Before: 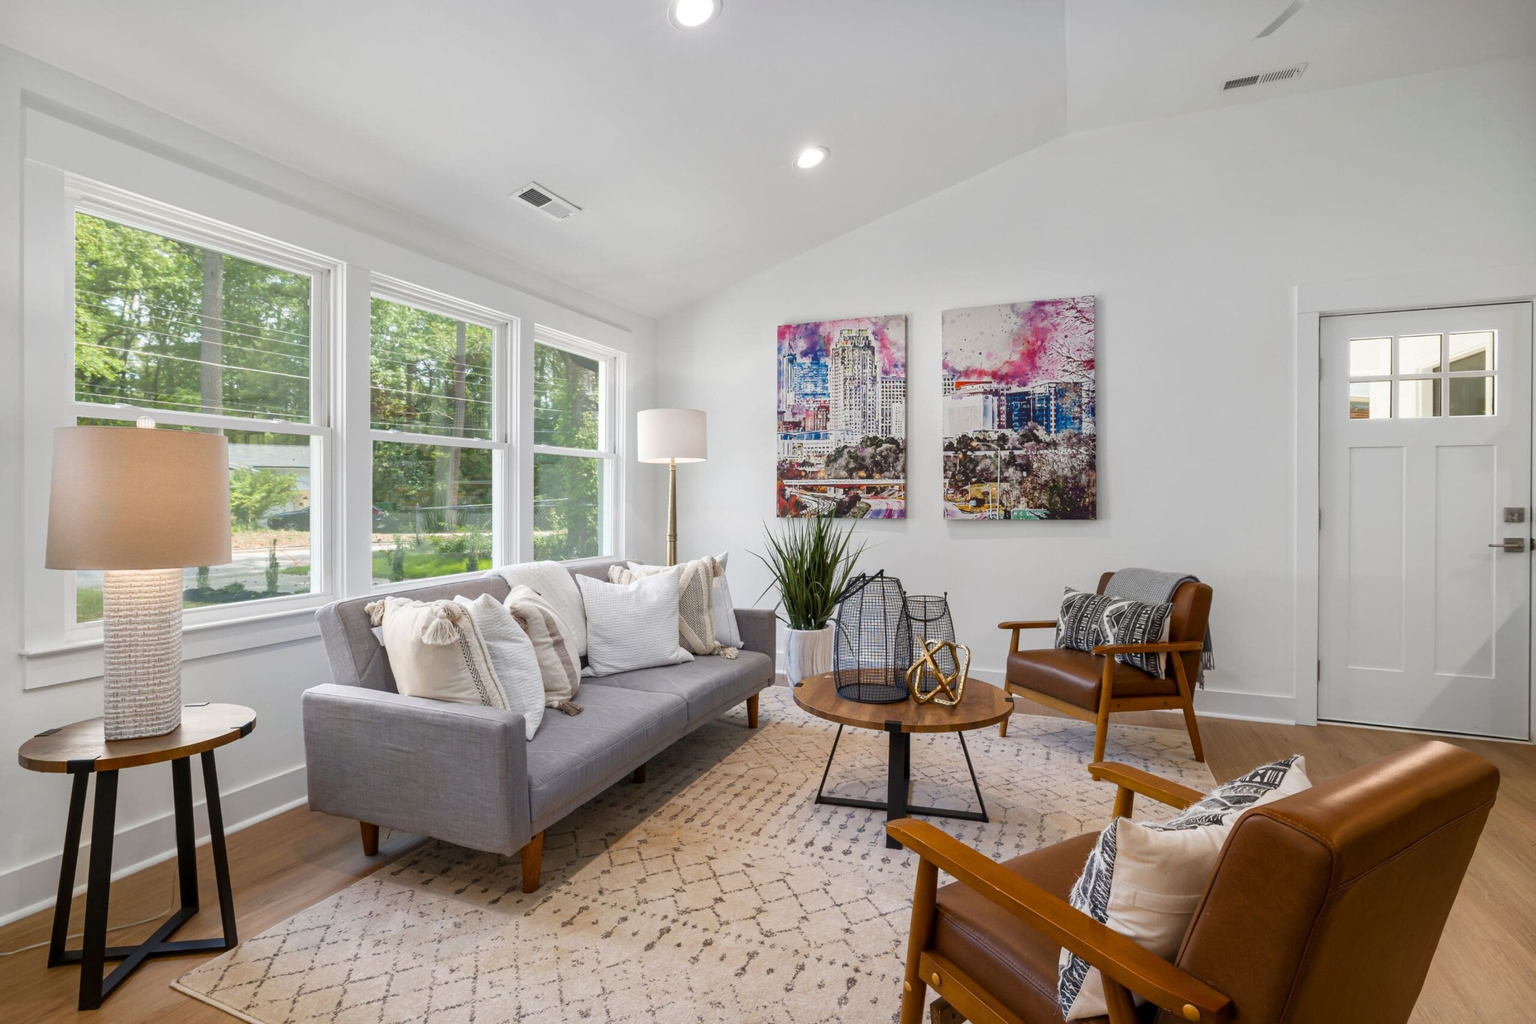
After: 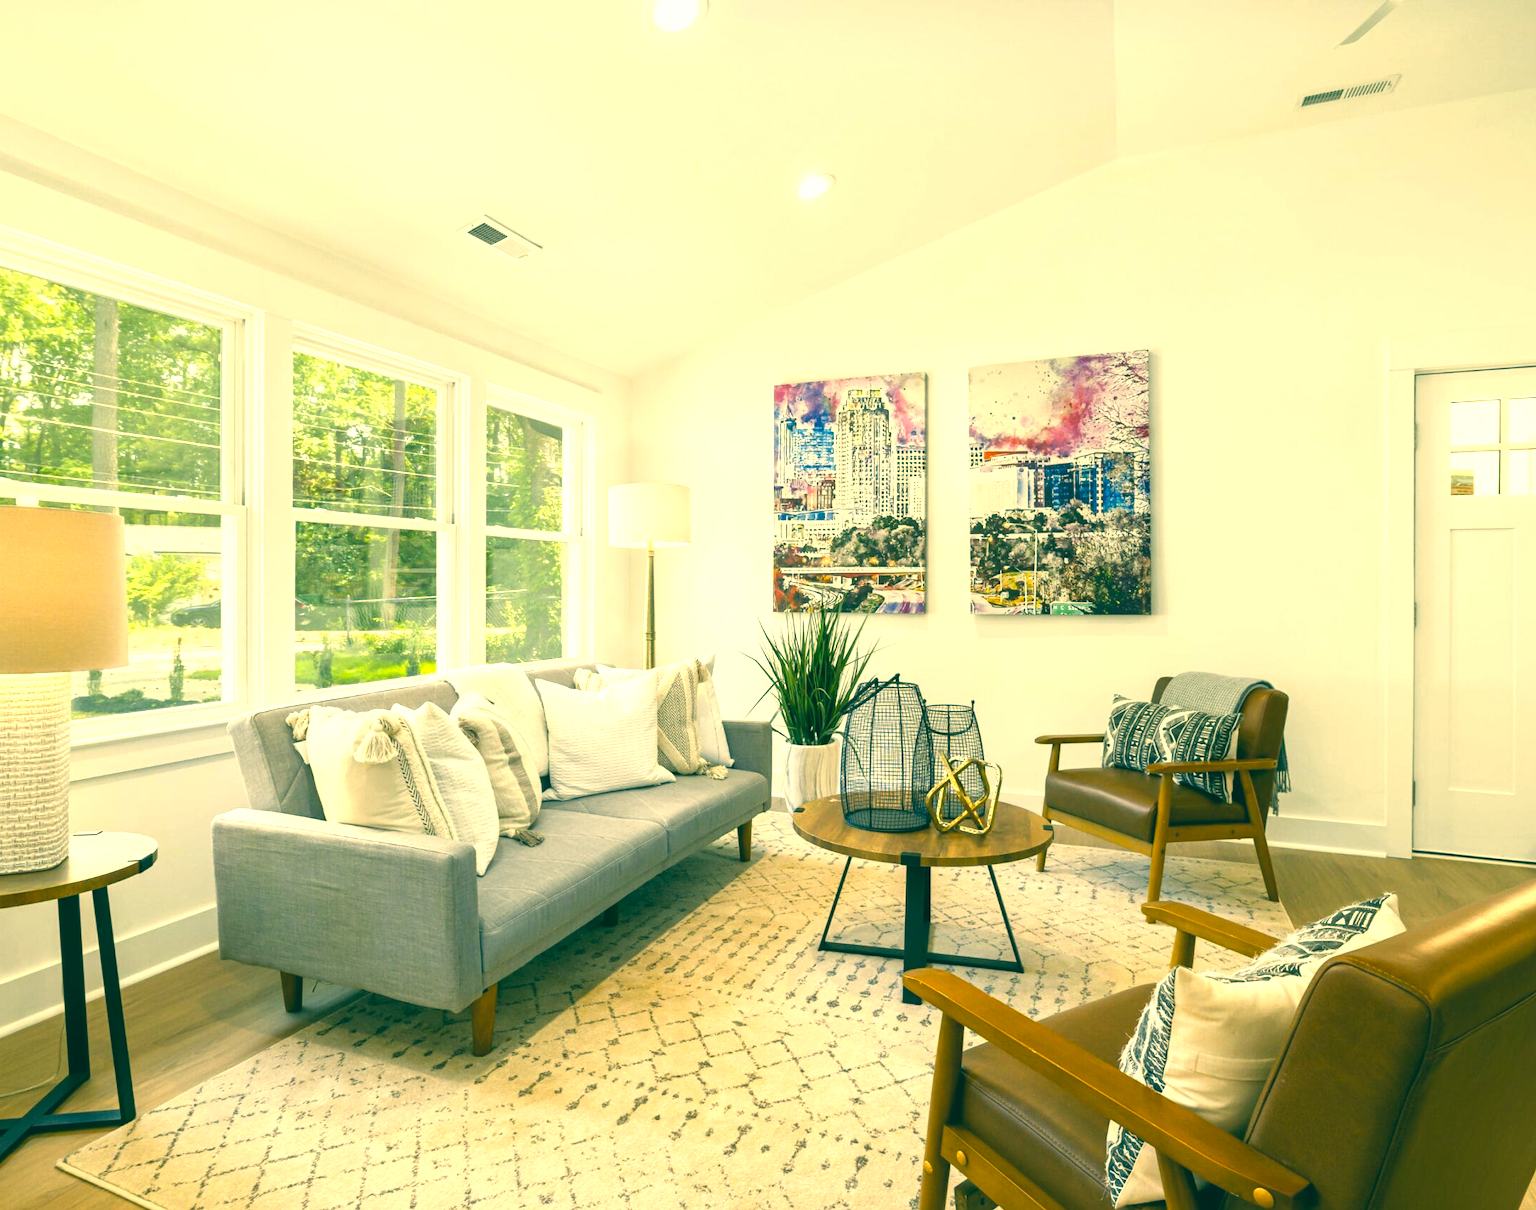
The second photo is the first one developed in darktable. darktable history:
crop: left 8.02%, right 7.379%
exposure: black level correction -0.005, exposure 1 EV, compensate exposure bias true, compensate highlight preservation false
color correction: highlights a* 1.87, highlights b* 33.95, shadows a* -37.1, shadows b* -6.15
